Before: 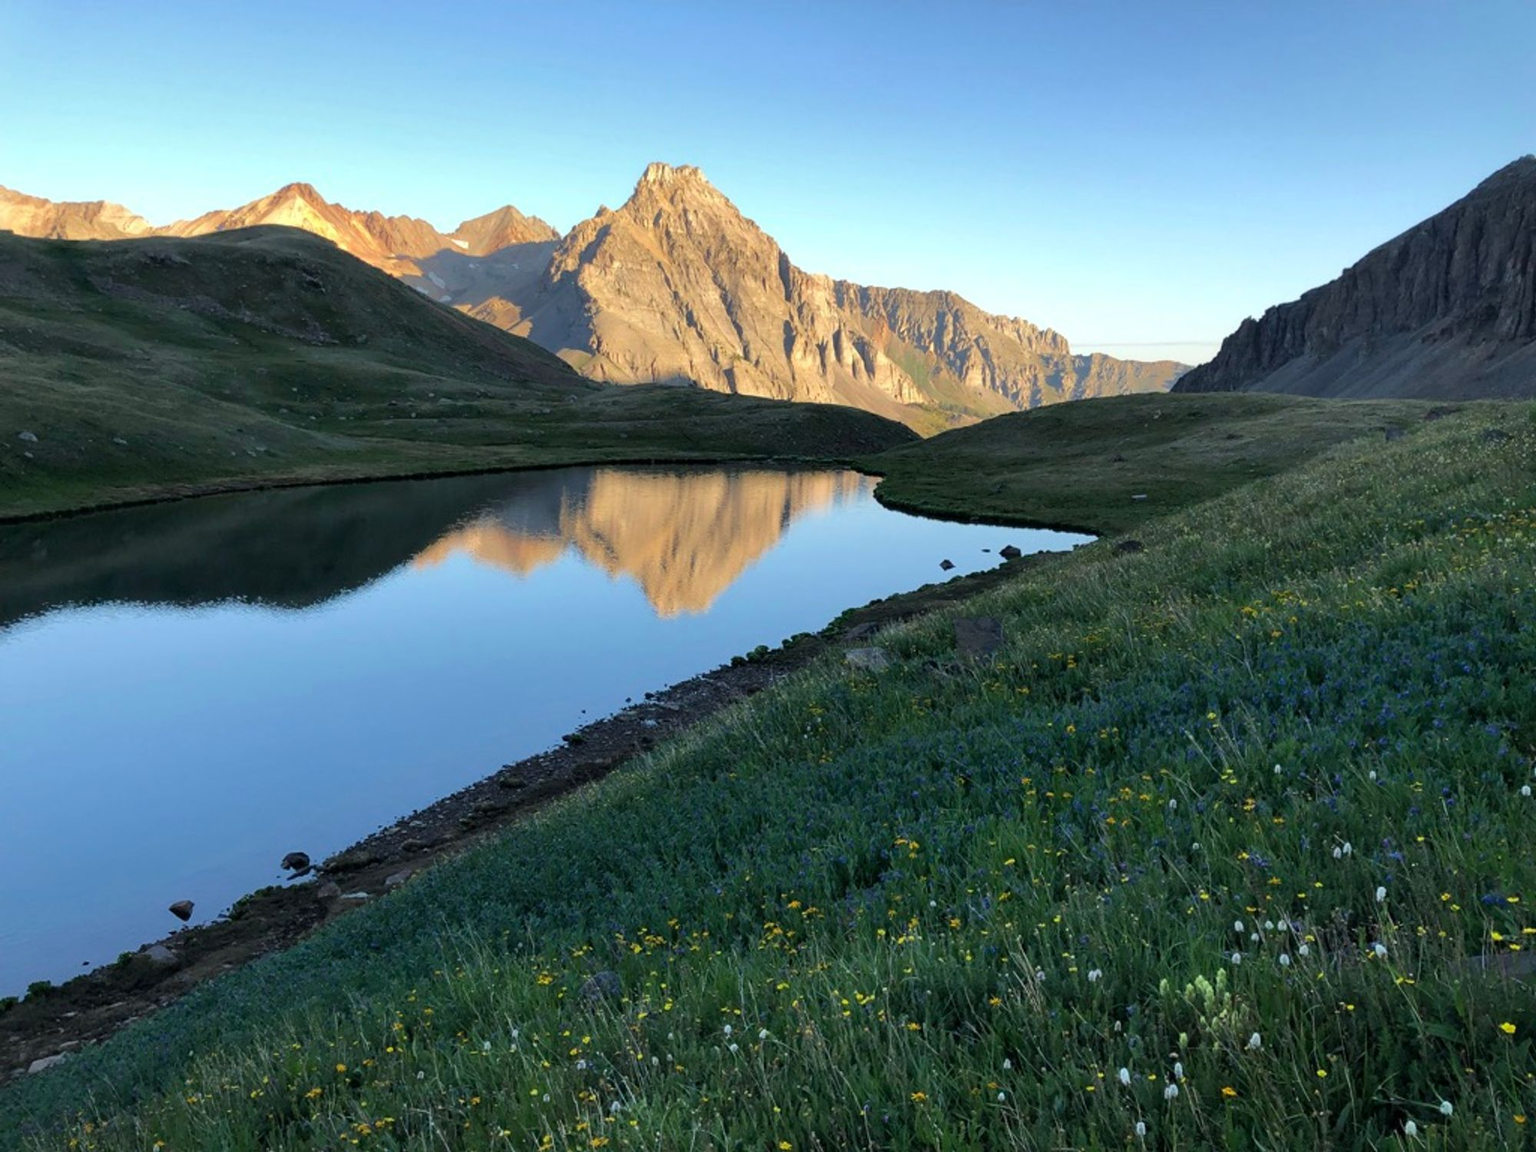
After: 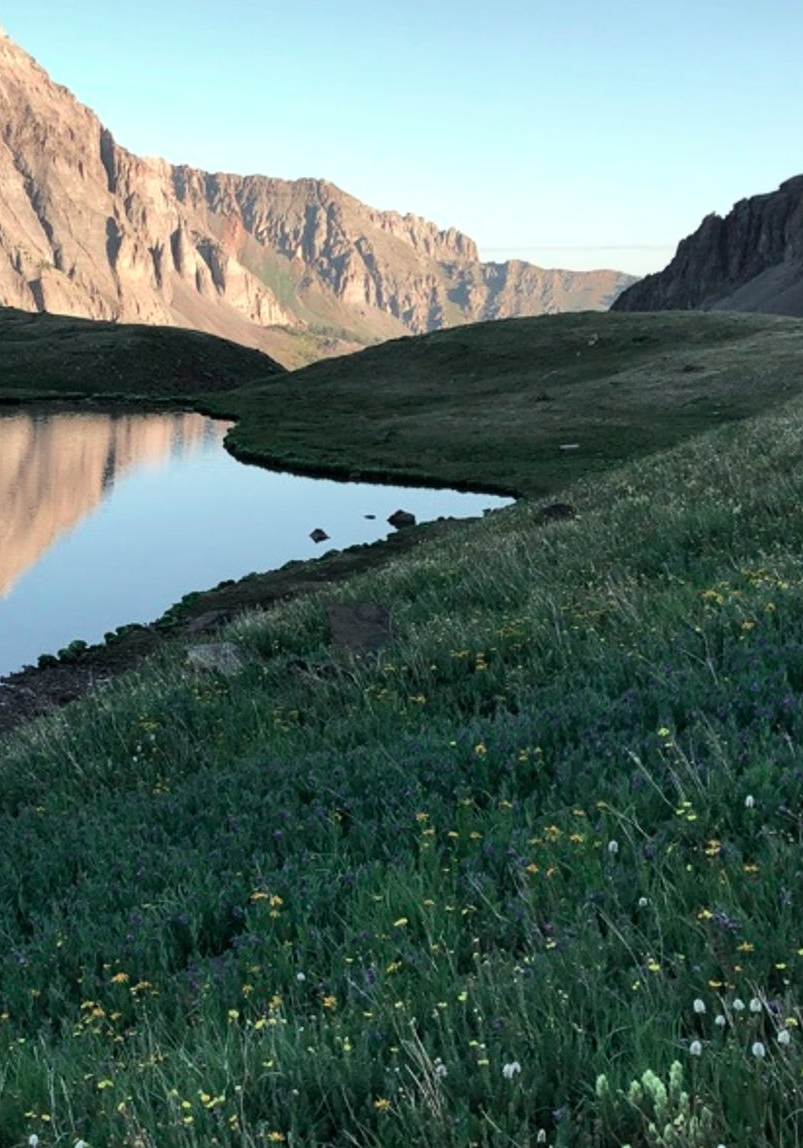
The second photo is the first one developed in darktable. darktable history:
rotate and perspective: automatic cropping off
color contrast: blue-yellow contrast 0.62
contrast brightness saturation: contrast 0.15, brightness 0.05
crop: left 45.721%, top 13.393%, right 14.118%, bottom 10.01%
base curve: exposure shift 0, preserve colors none
